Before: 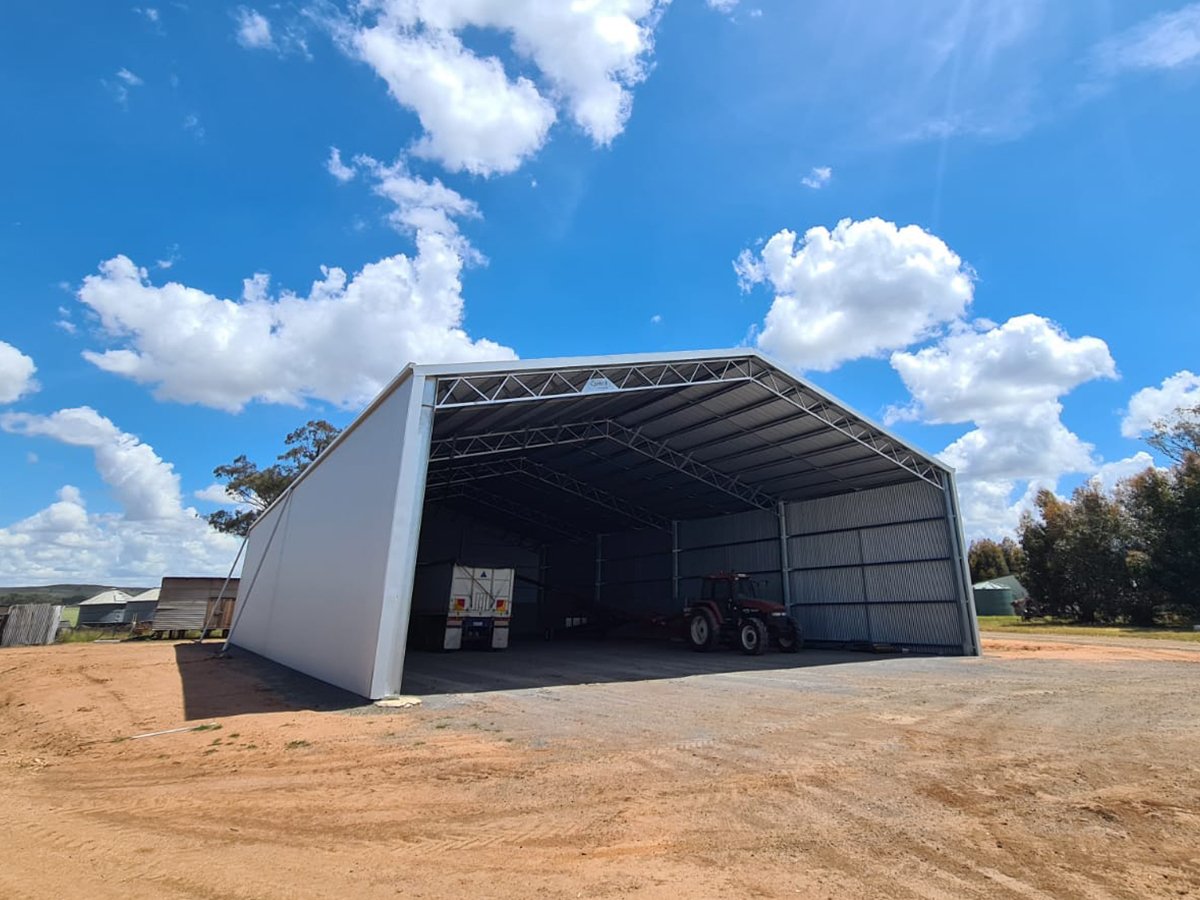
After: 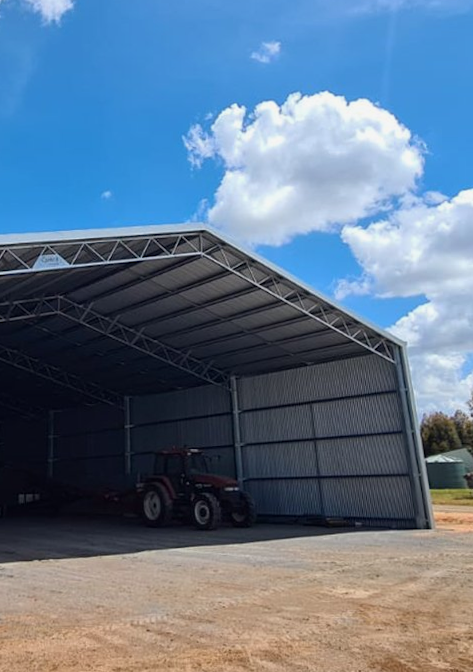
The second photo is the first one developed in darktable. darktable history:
exposure: black level correction 0.001, exposure -0.125 EV, compensate exposure bias true, compensate highlight preservation false
rotate and perspective: rotation -0.45°, automatic cropping original format, crop left 0.008, crop right 0.992, crop top 0.012, crop bottom 0.988
crop: left 45.721%, top 13.393%, right 14.118%, bottom 10.01%
